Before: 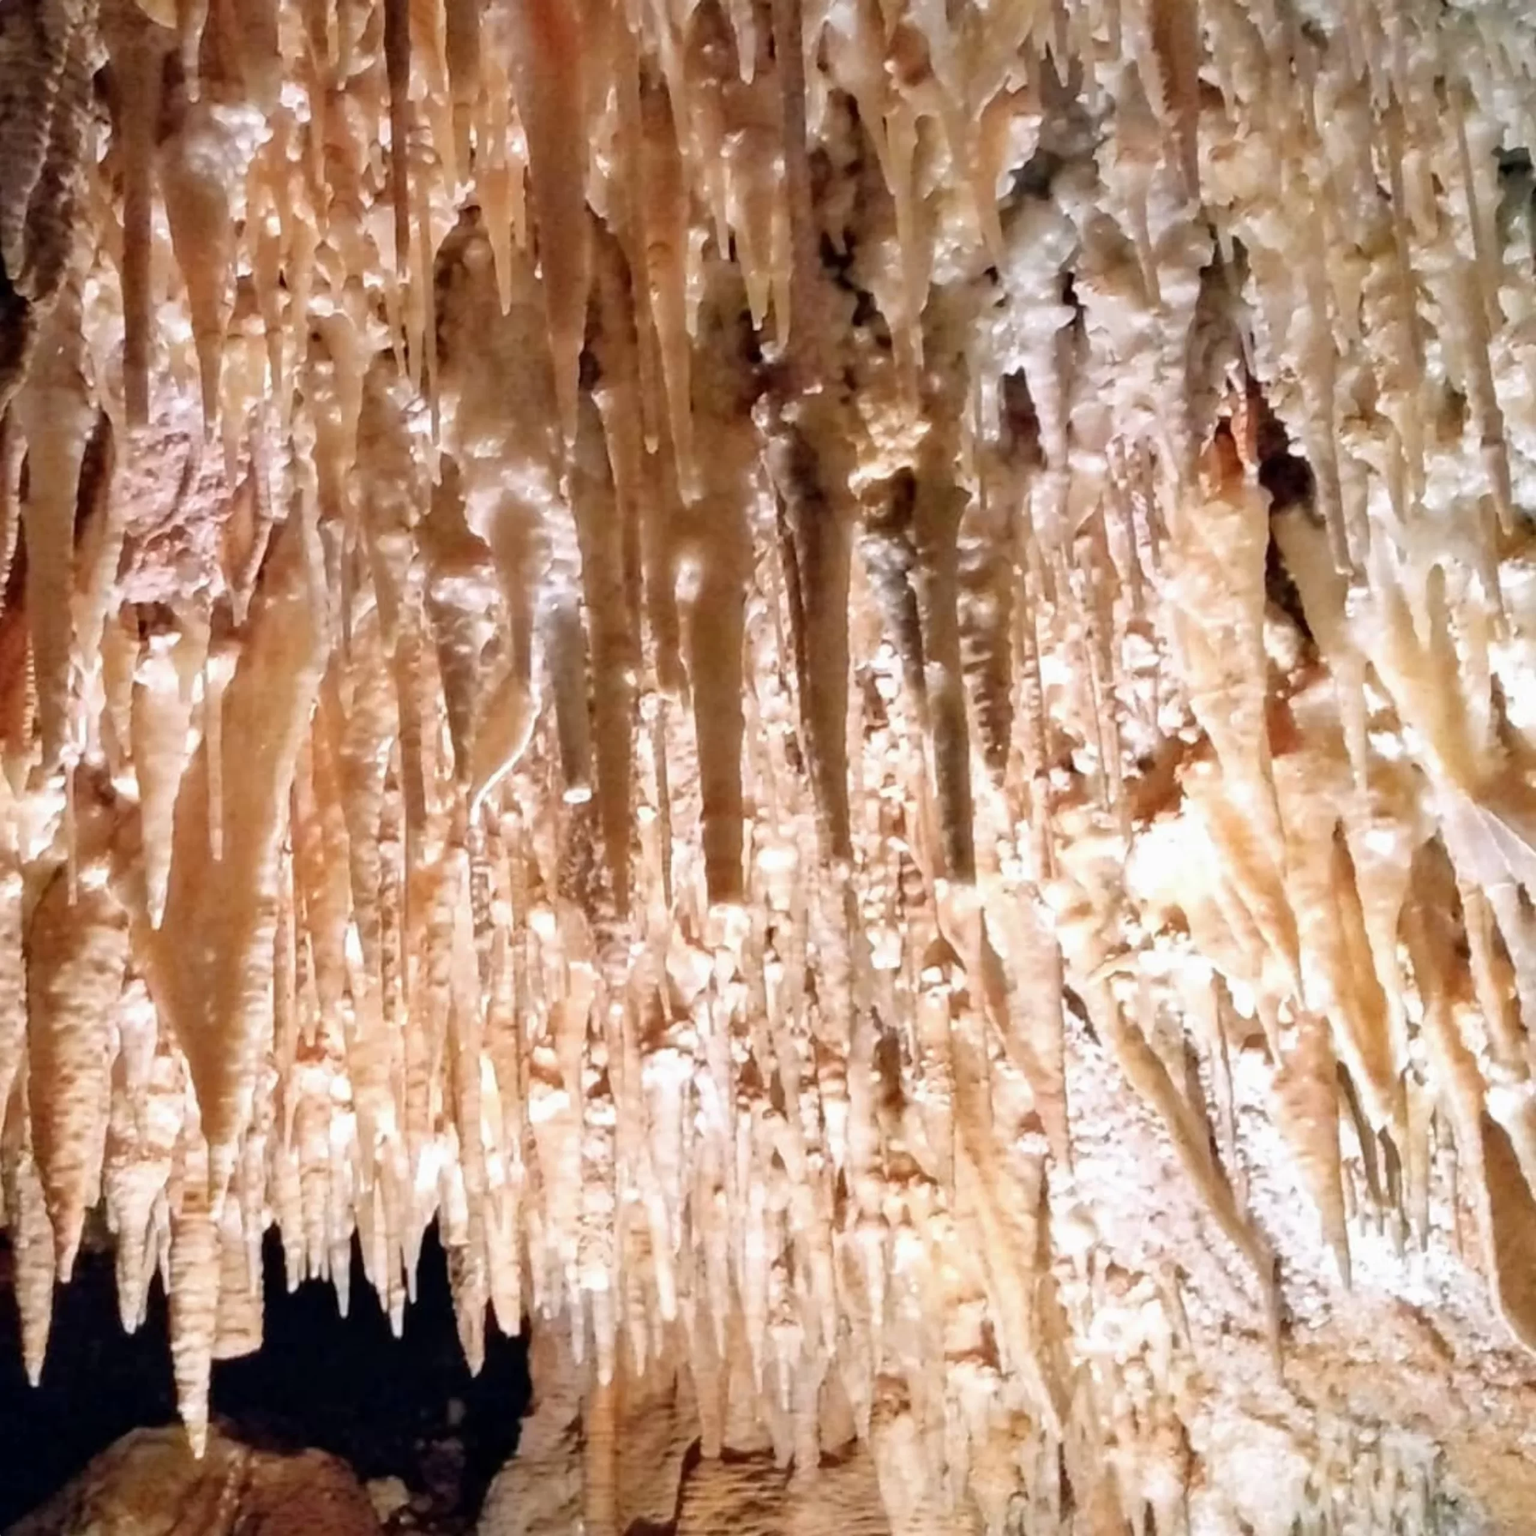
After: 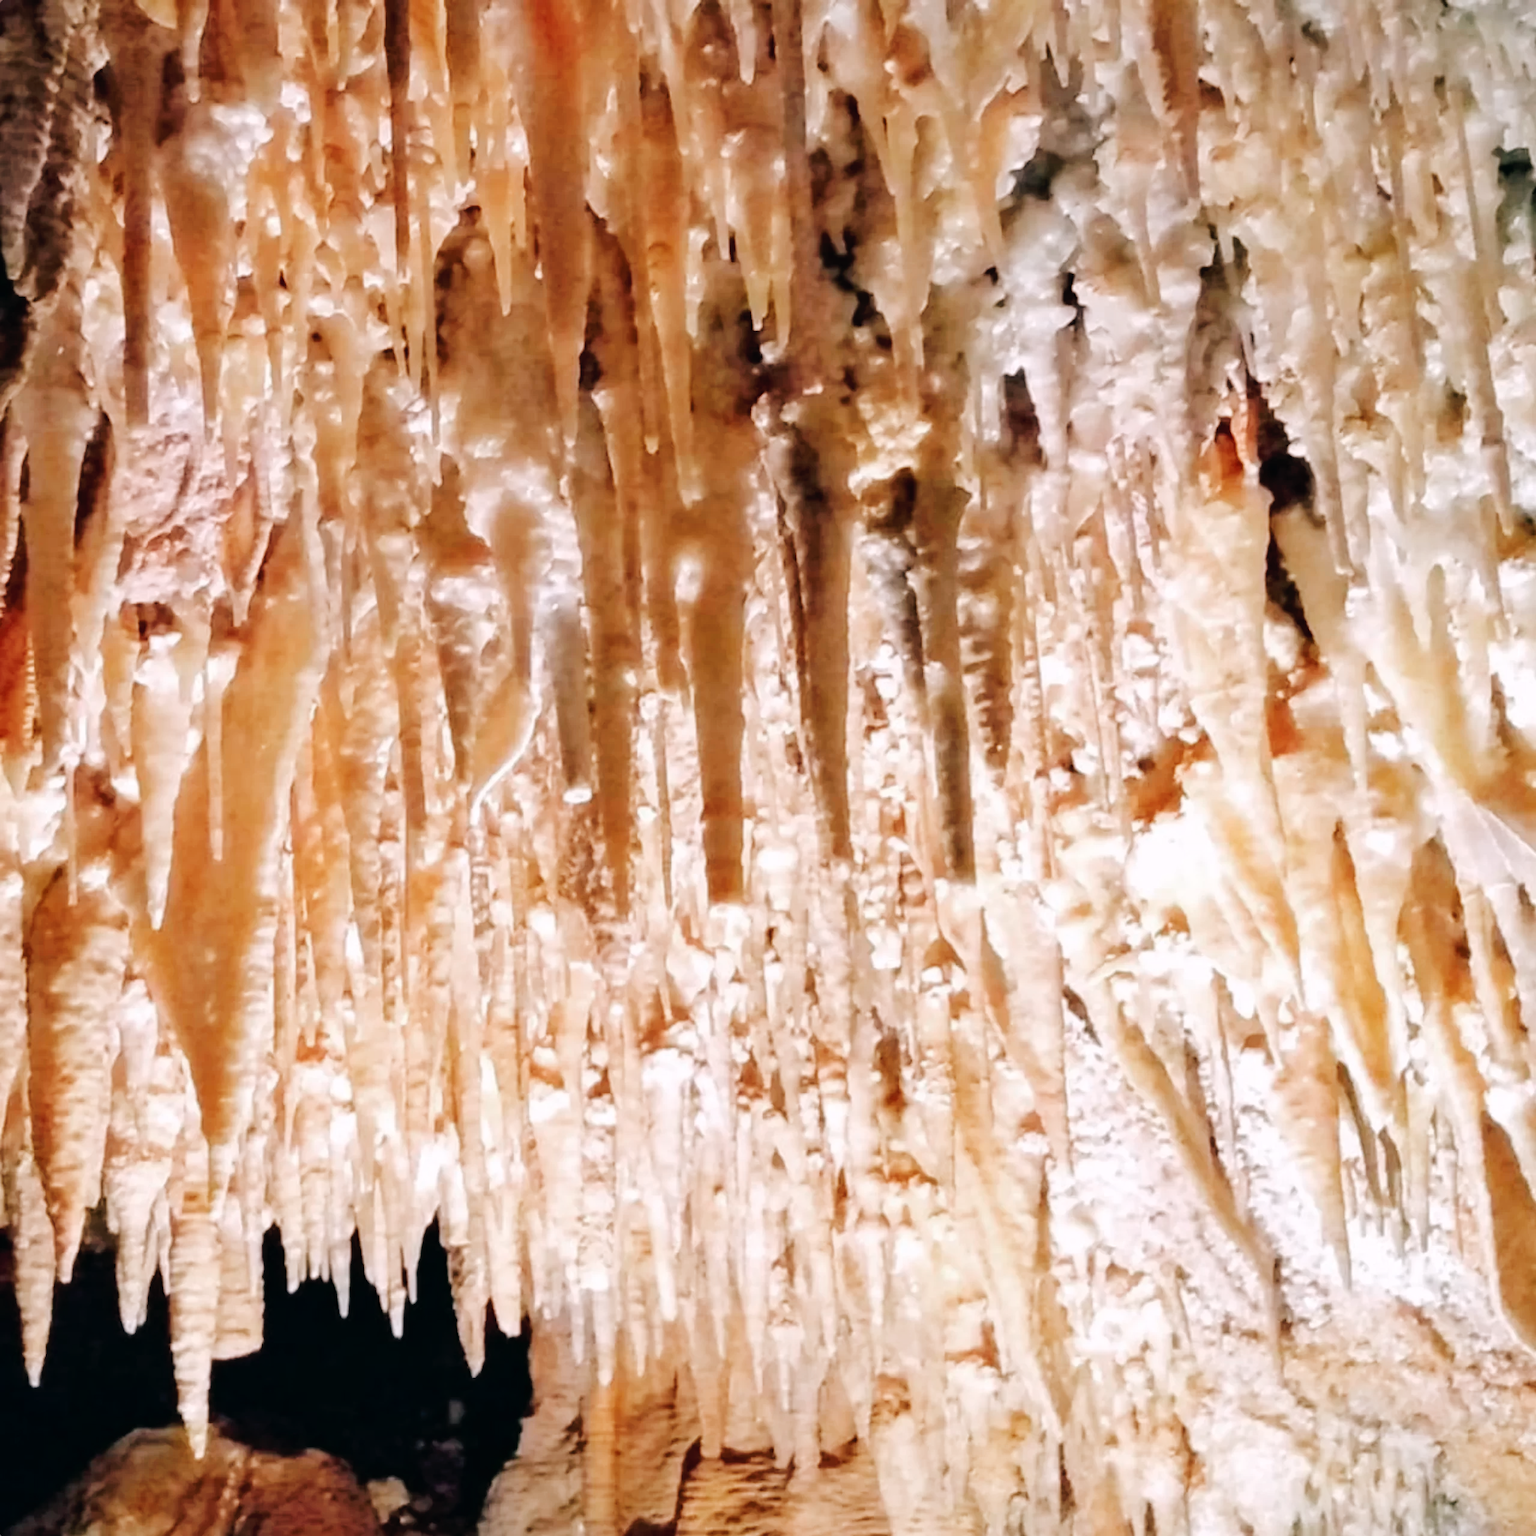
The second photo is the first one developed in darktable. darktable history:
tone curve: curves: ch0 [(0, 0) (0.003, 0.009) (0.011, 0.009) (0.025, 0.01) (0.044, 0.02) (0.069, 0.032) (0.1, 0.048) (0.136, 0.092) (0.177, 0.153) (0.224, 0.217) (0.277, 0.306) (0.335, 0.402) (0.399, 0.488) (0.468, 0.574) (0.543, 0.648) (0.623, 0.716) (0.709, 0.783) (0.801, 0.851) (0.898, 0.92) (1, 1)], preserve colors none
color look up table: target L [92.14, 90.04, 86.92, 86.2, 69.76, 63.49, 58.88, 52.5, 42.17, 37.5, 22.29, 200.57, 89.54, 80.1, 61.7, 57.91, 60.13, 50.09, 49.32, 46.57, 42.04, 37.7, 30.6, 17.62, 98.13, 82.9, 73.21, 70.53, 70.09, 60.2, 58.64, 67.94, 51.74, 42.12, 39.85, 36.29, 31.2, 31.19, 31.38, 13.57, 6.365, 84.36, 79.55, 63.23, 59.24, 60.52, 36.69, 32.4, 6.729], target a [-23.22, -21.41, -38.09, -40.51, -18.13, -39.4, -59.41, -27.55, -16.93, -30.11, -19.47, 0, 4.301, 12.45, 30.26, 61.84, 16.4, 8.887, 46.84, 72.38, 47.44, 54.7, 5.206, 25.77, 2.595, 33.16, 37.14, 21.13, 32.2, 45.8, 71.24, 54.39, 63.21, 5.967, 15.89, 40.74, 42.41, 21.97, 19.48, 22.27, 21.52, -43.93, -33.78, -41.99, -20.27, -15.24, -20.56, -5.609, -4.938], target b [47.43, 16.85, 27.87, 10.74, 8.735, 21.55, 37.56, 39.89, 21.32, 21.04, 16.56, 0, 23.2, 64.46, 36.43, 32.82, 9.2, 45.85, 18.66, 51.87, 42.75, 41.31, 3.45, 17.69, -2.003, -19.38, 2.019, -23.05, -38.6, -19.97, -30.2, -39.83, -2.976, -63.87, -38.54, -55.47, -8.448, -12.96, -73.16, -36.81, -19.47, -18.24, -23.64, -2.726, -44.36, -15.78, -4.033, -25.52, -9.063], num patches 49
